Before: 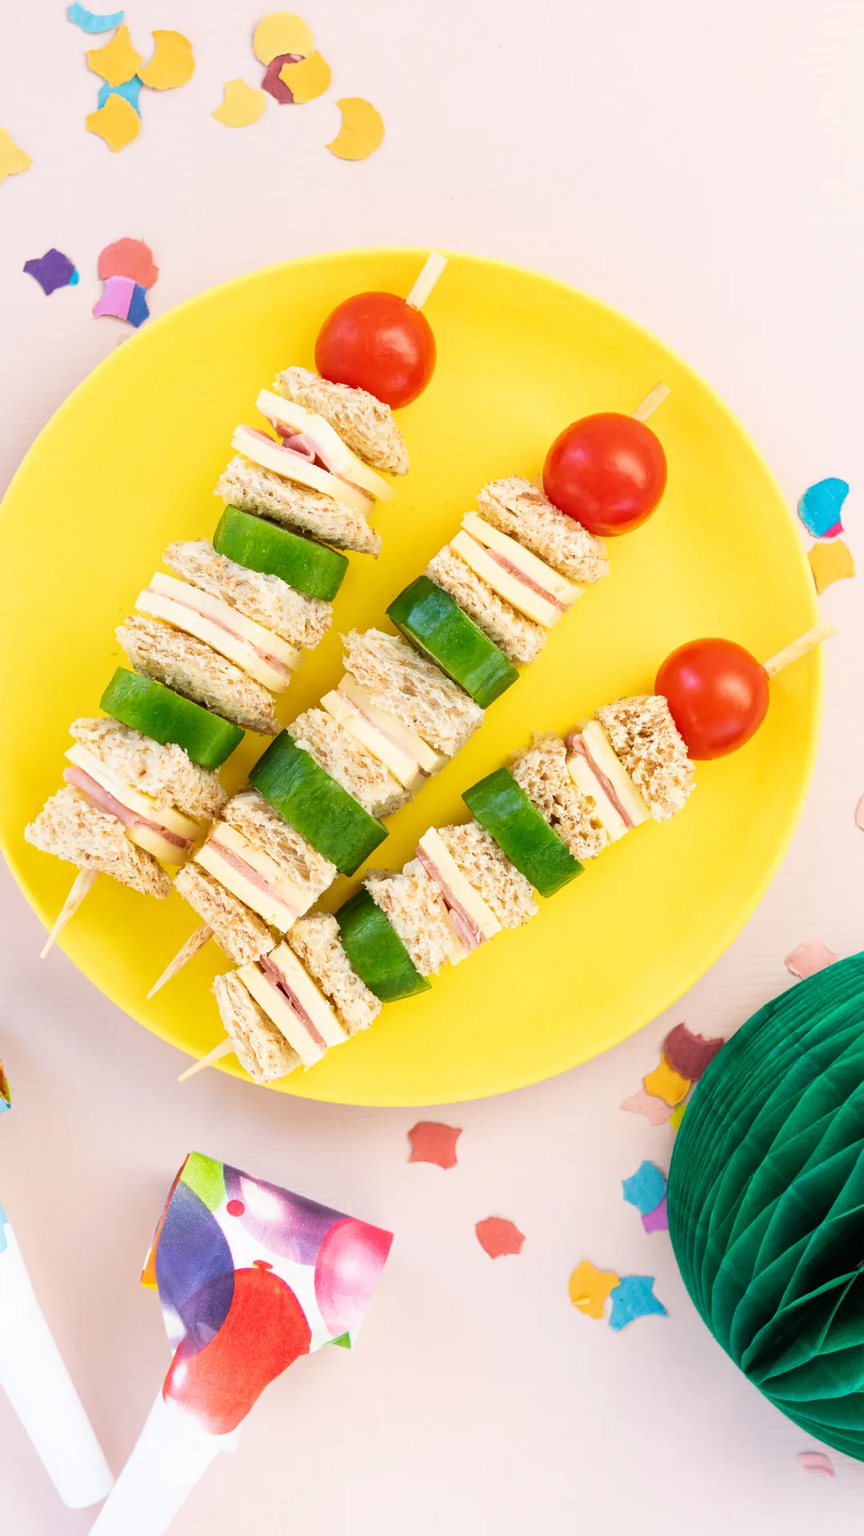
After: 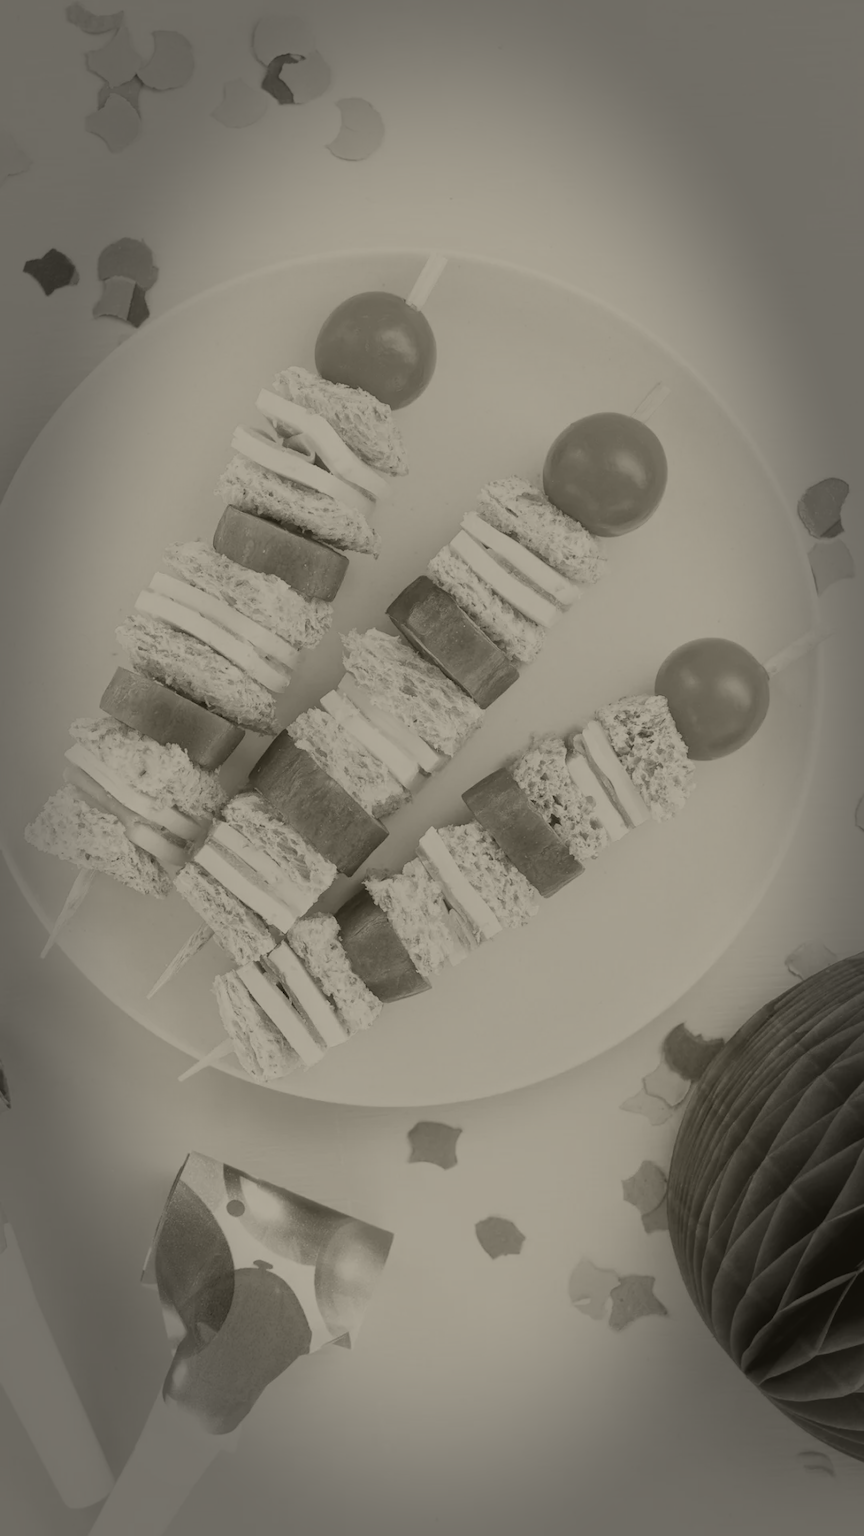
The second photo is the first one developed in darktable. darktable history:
contrast brightness saturation: brightness -0.02, saturation 0.35
colorize: hue 41.44°, saturation 22%, source mix 60%, lightness 10.61%
vignetting: fall-off start 66.7%, fall-off radius 39.74%, brightness -0.576, saturation -0.258, automatic ratio true, width/height ratio 0.671, dithering 16-bit output
